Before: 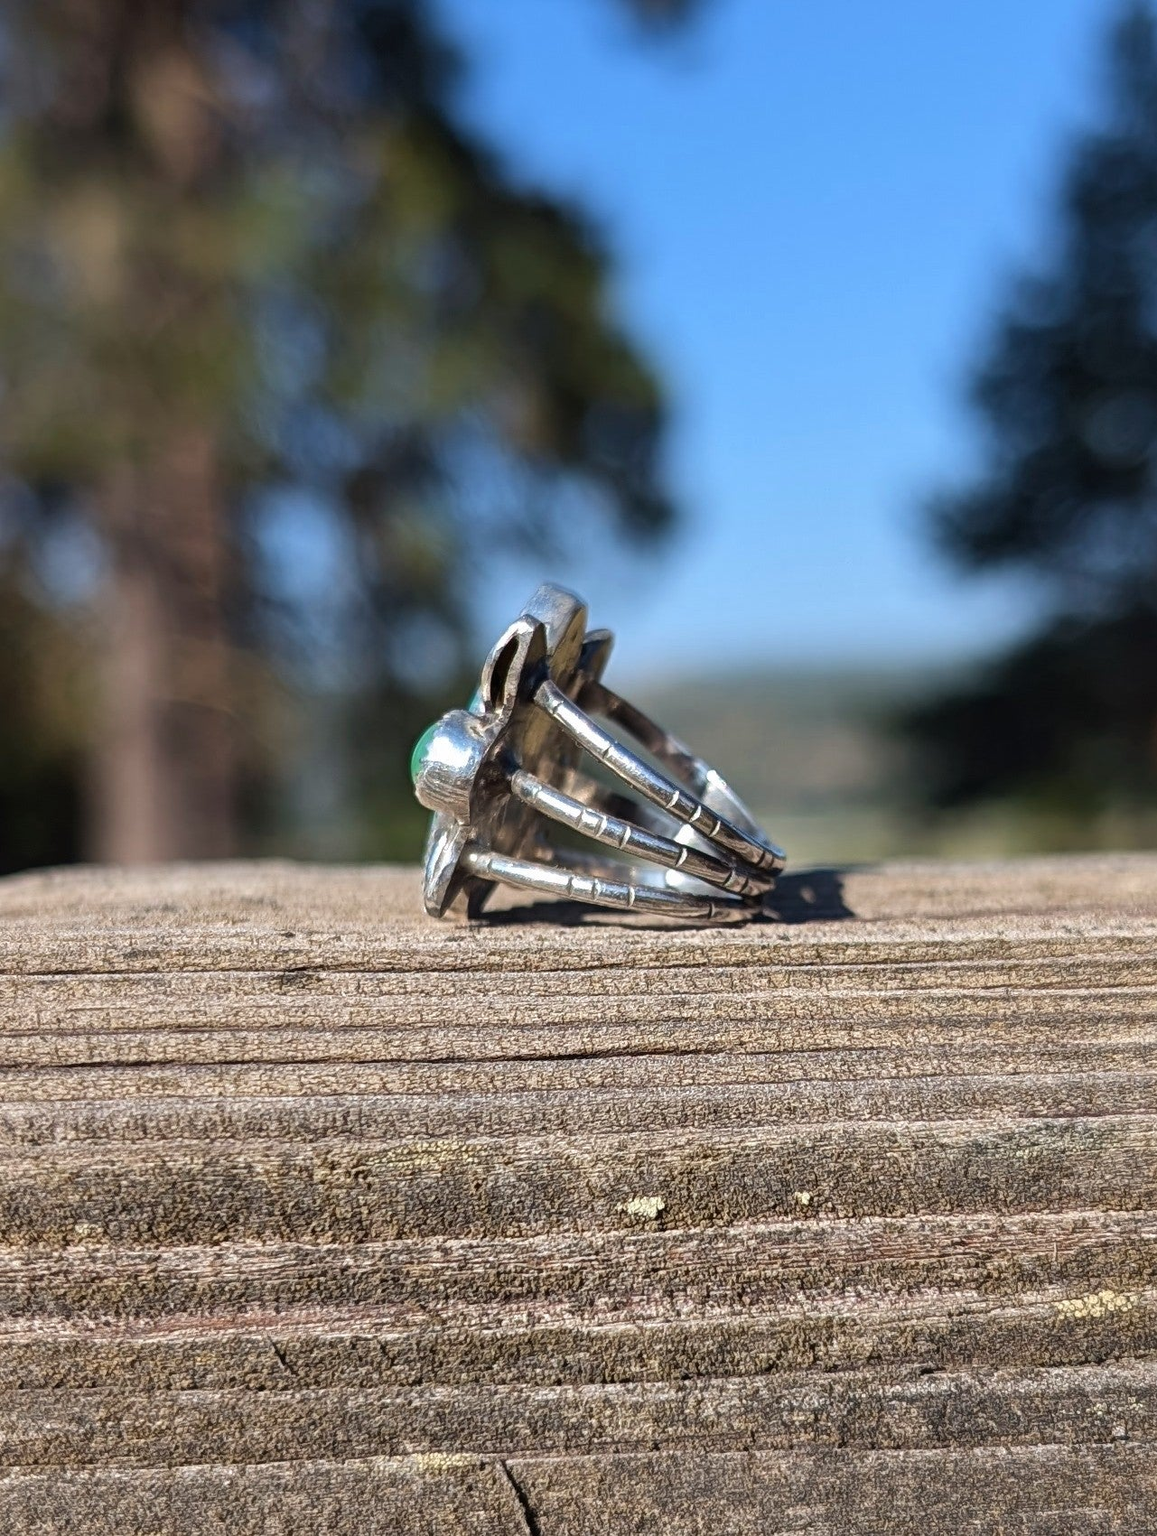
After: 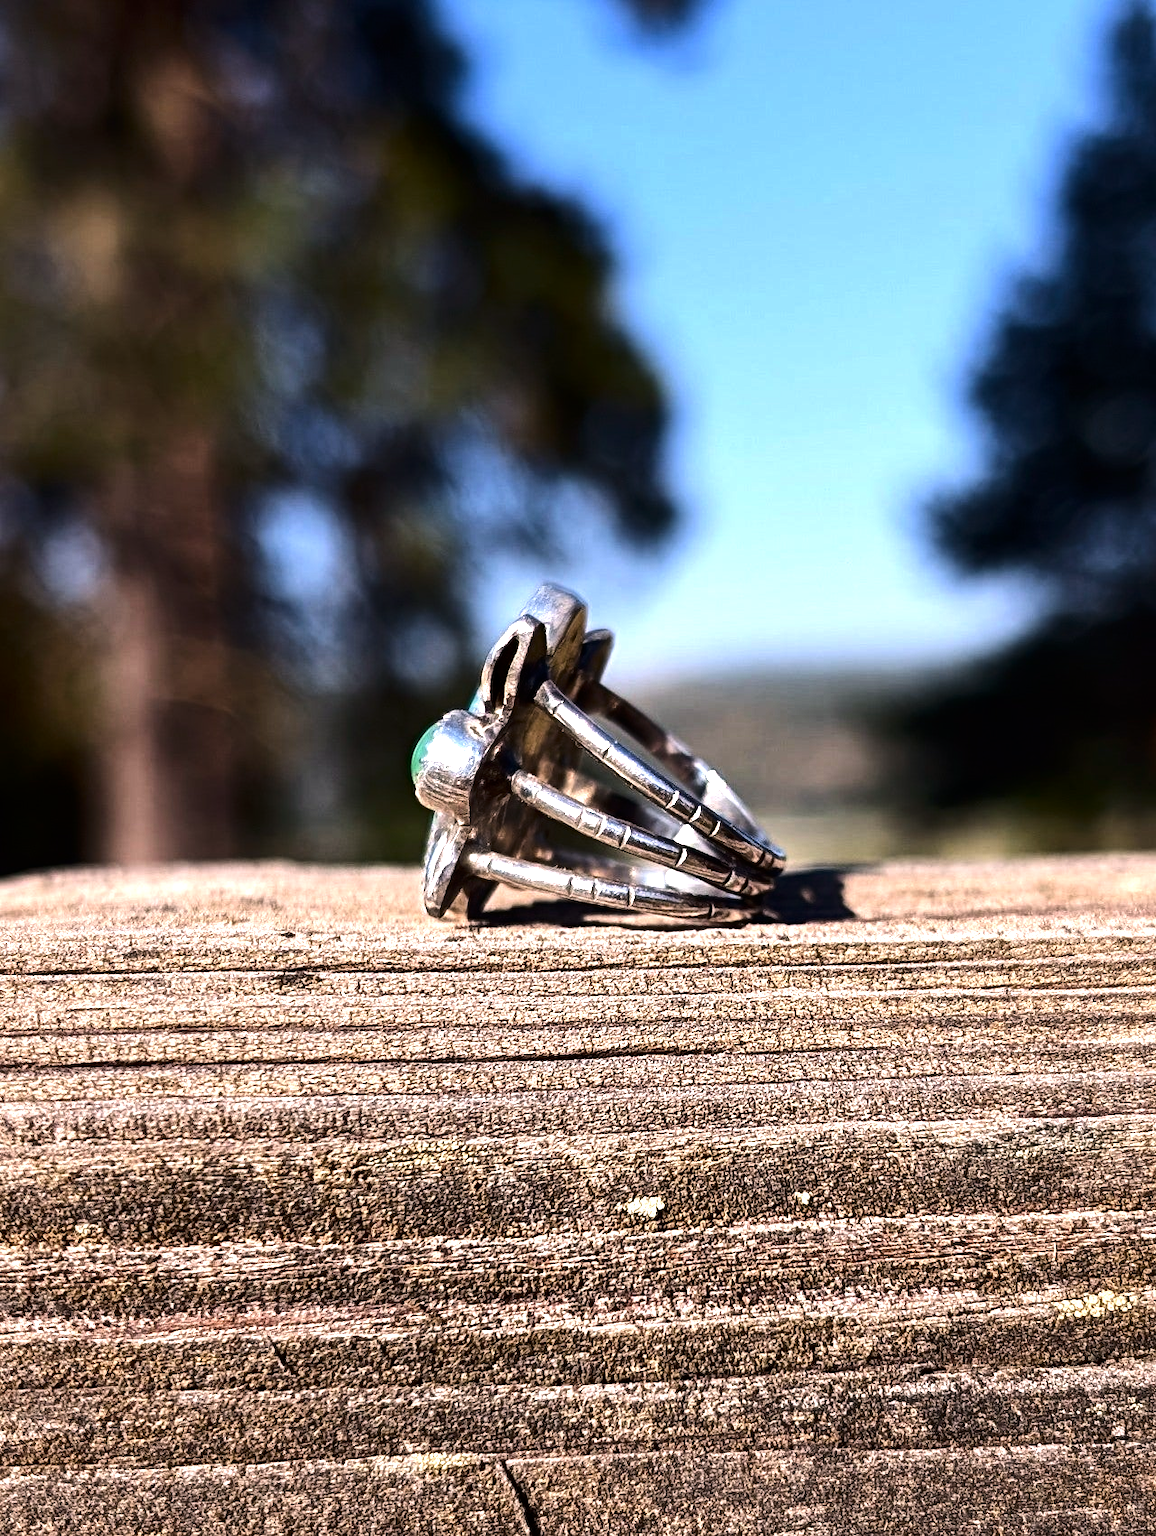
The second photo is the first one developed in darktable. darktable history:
contrast brightness saturation: contrast 0.068, brightness -0.133, saturation 0.064
tone equalizer: -8 EV -1.11 EV, -7 EV -1.02 EV, -6 EV -0.878 EV, -5 EV -0.583 EV, -3 EV 0.598 EV, -2 EV 0.863 EV, -1 EV 0.988 EV, +0 EV 1.06 EV, edges refinement/feathering 500, mask exposure compensation -1.57 EV, preserve details no
color calibration: output R [1.063, -0.012, -0.003, 0], output B [-0.079, 0.047, 1, 0], gray › normalize channels true, illuminant same as pipeline (D50), adaptation XYZ, x 0.345, y 0.358, temperature 5014.48 K, gamut compression 0.005
